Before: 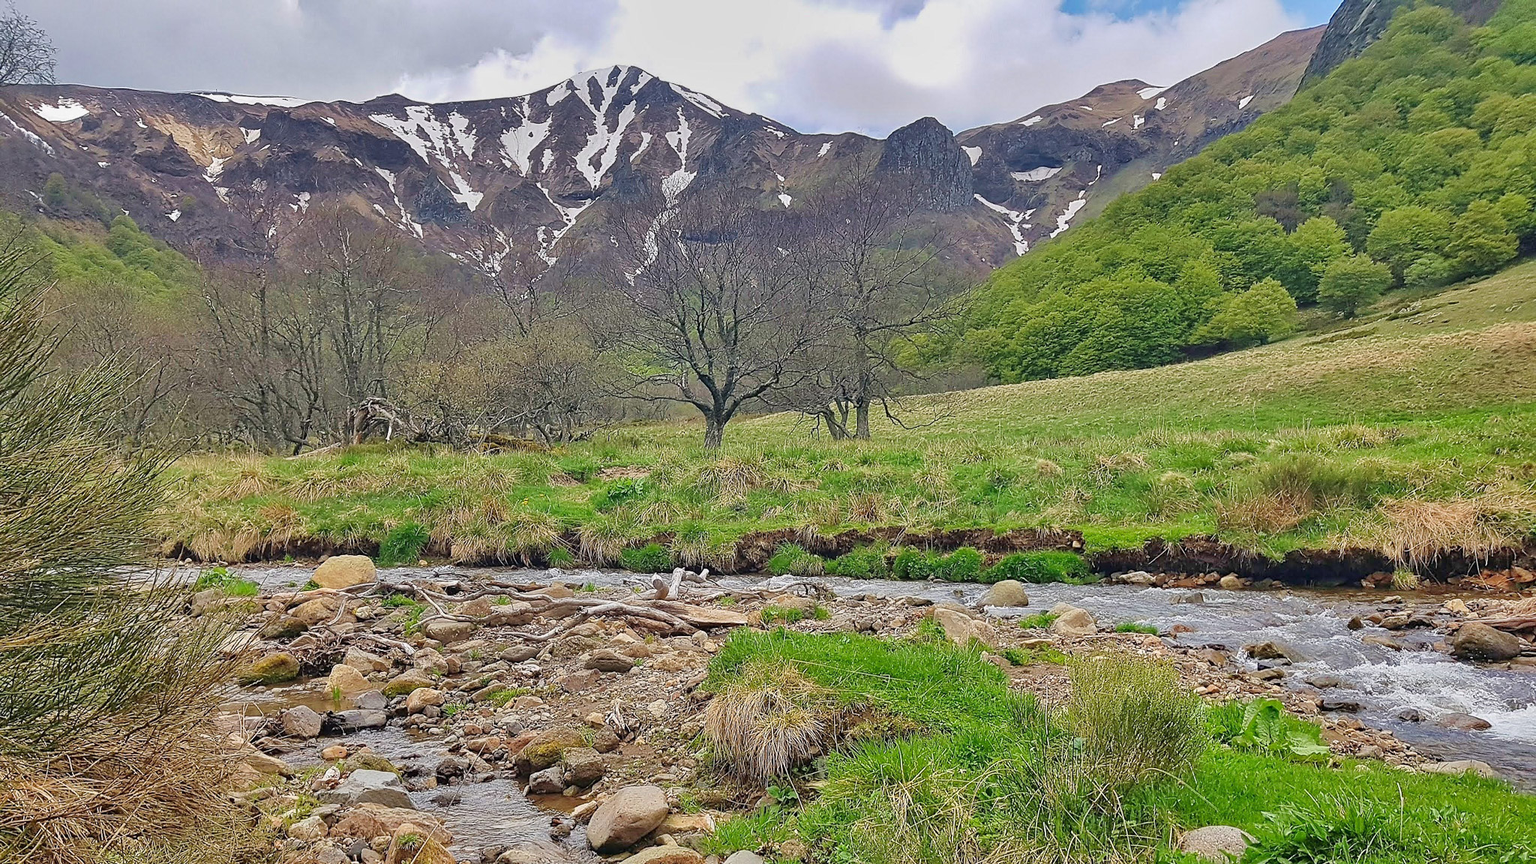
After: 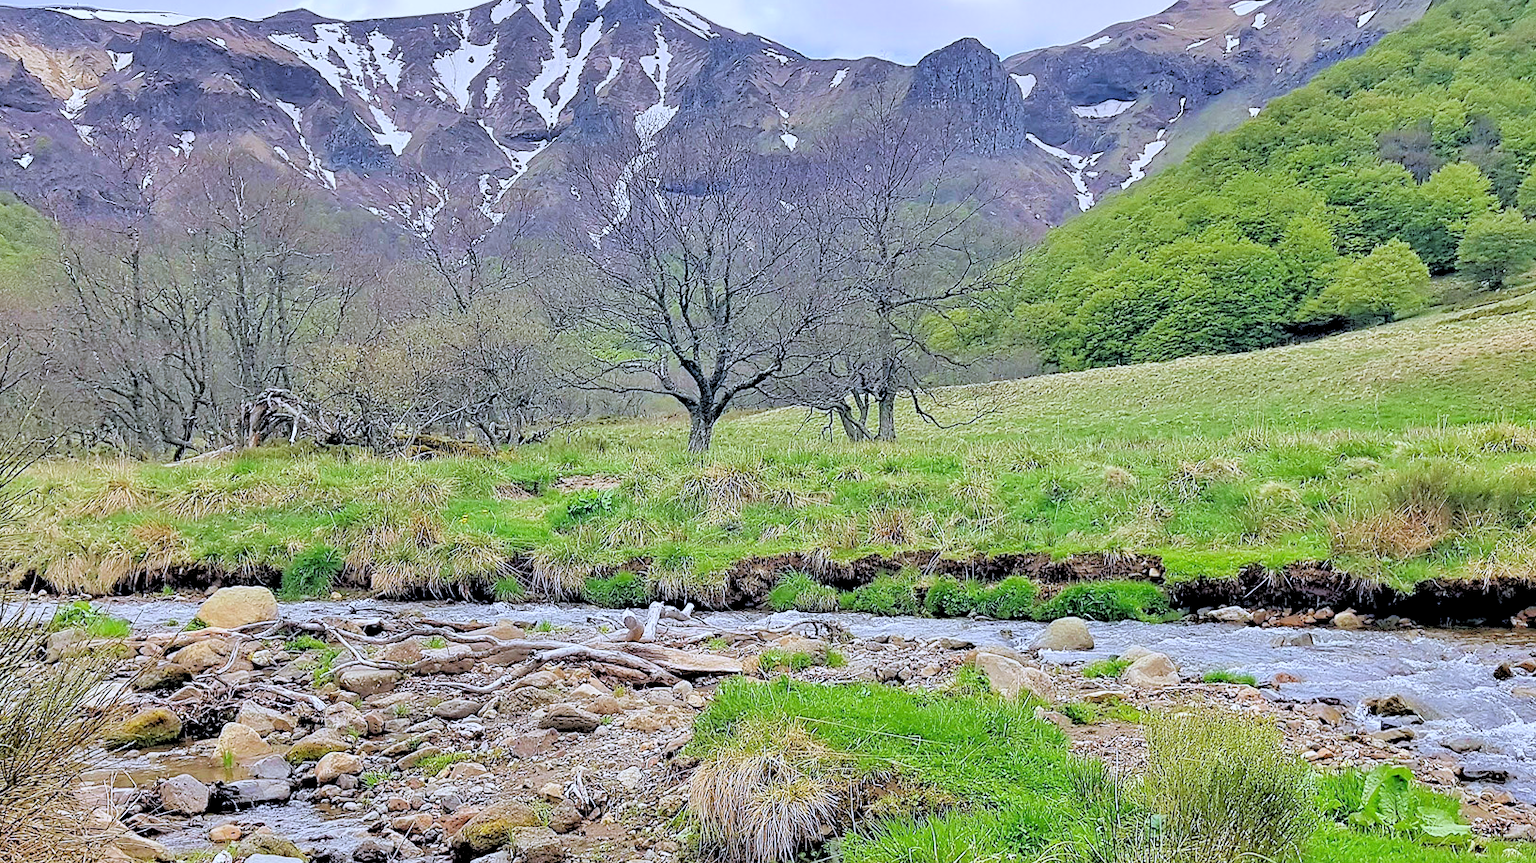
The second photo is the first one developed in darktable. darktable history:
white balance: red 0.948, green 1.02, blue 1.176
crop and rotate: left 10.071%, top 10.071%, right 10.02%, bottom 10.02%
rgb levels: levels [[0.027, 0.429, 0.996], [0, 0.5, 1], [0, 0.5, 1]]
